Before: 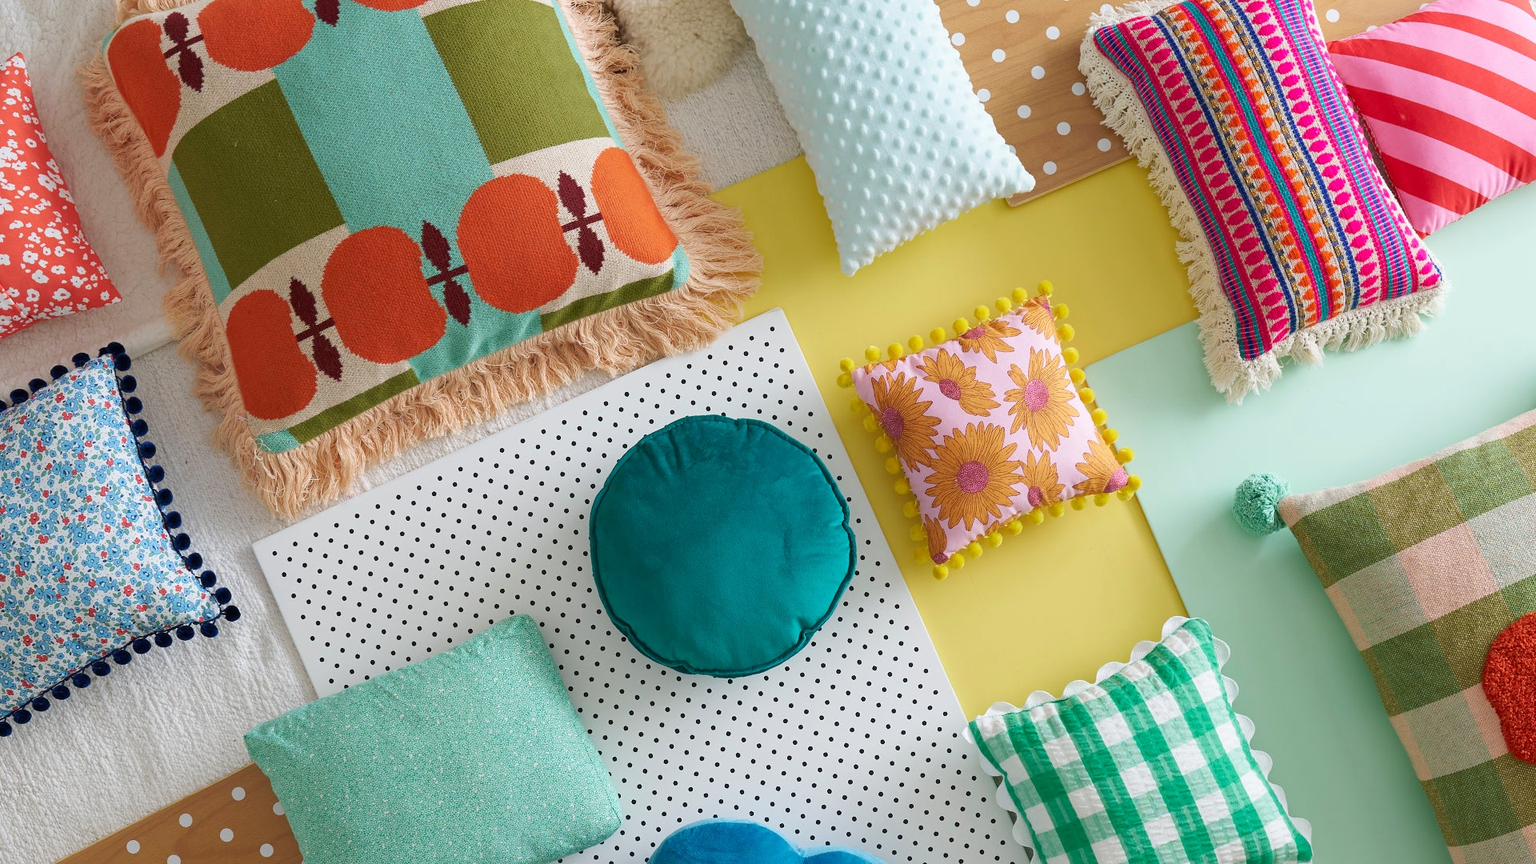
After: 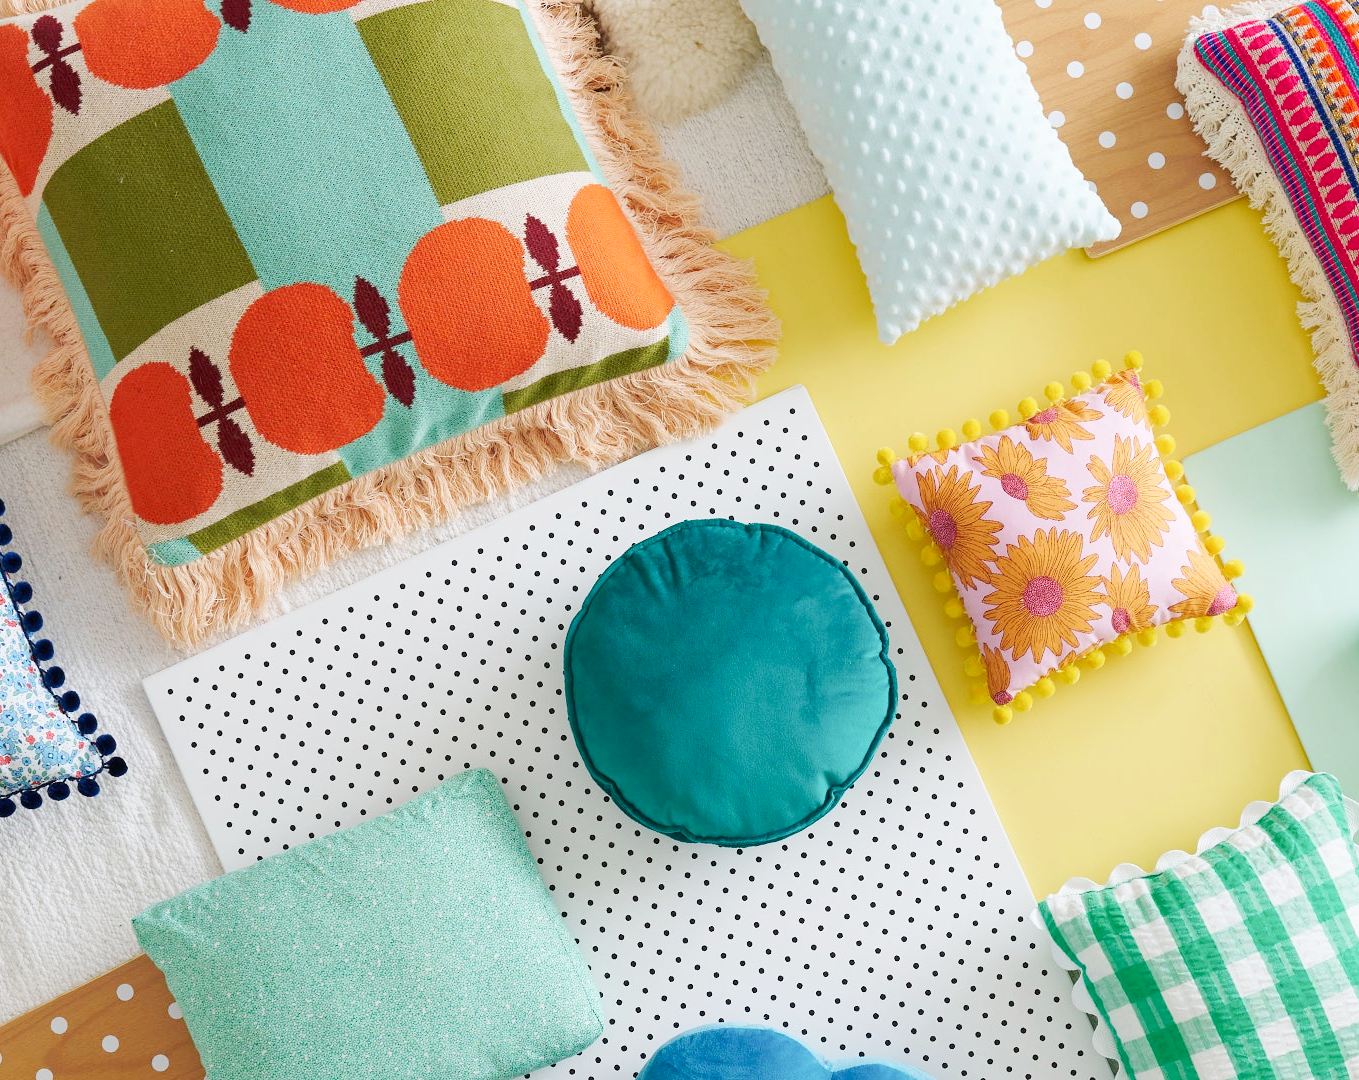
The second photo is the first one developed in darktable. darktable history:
tone curve: curves: ch0 [(0, 0) (0.003, 0.003) (0.011, 0.014) (0.025, 0.031) (0.044, 0.055) (0.069, 0.086) (0.1, 0.124) (0.136, 0.168) (0.177, 0.22) (0.224, 0.278) (0.277, 0.344) (0.335, 0.426) (0.399, 0.515) (0.468, 0.597) (0.543, 0.672) (0.623, 0.746) (0.709, 0.815) (0.801, 0.881) (0.898, 0.939) (1, 1)], preserve colors none
crop and rotate: left 9.061%, right 20.142%
